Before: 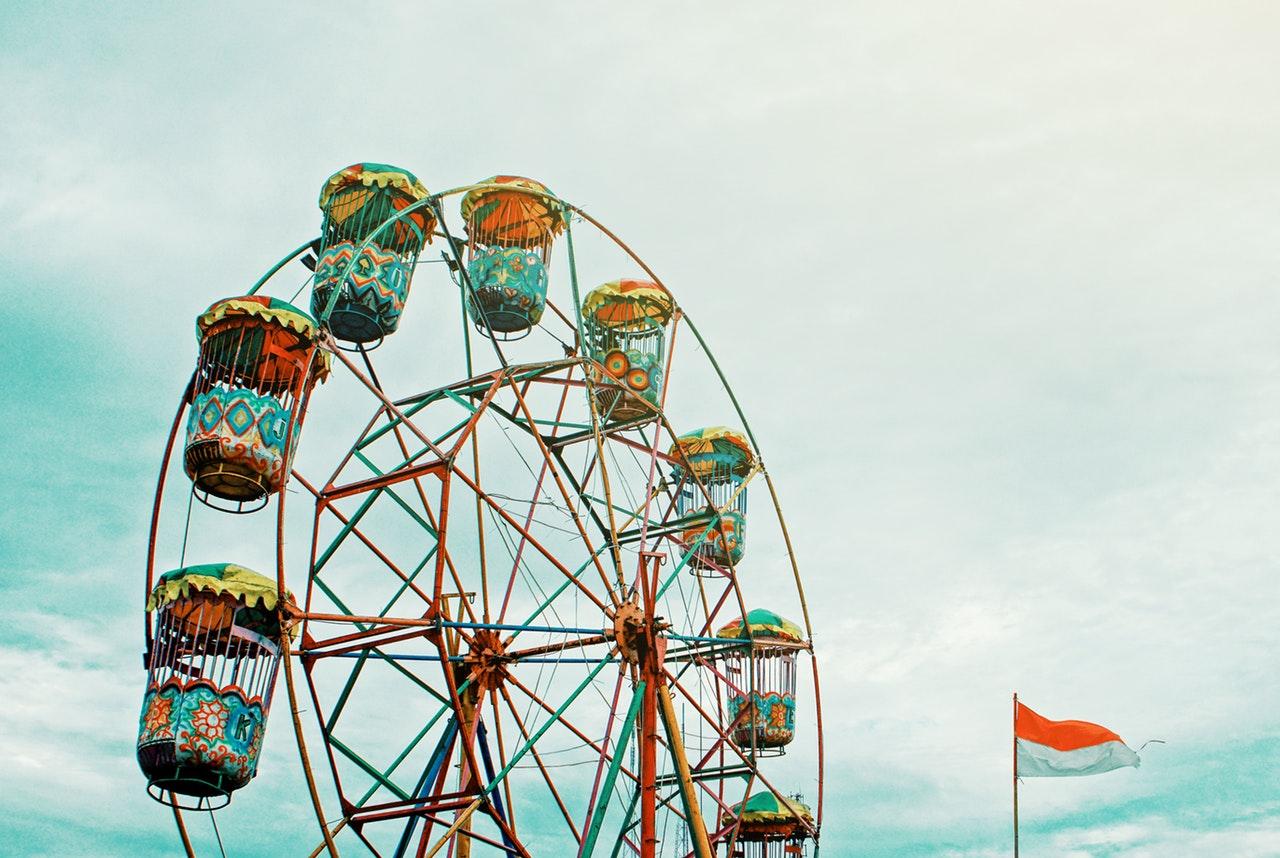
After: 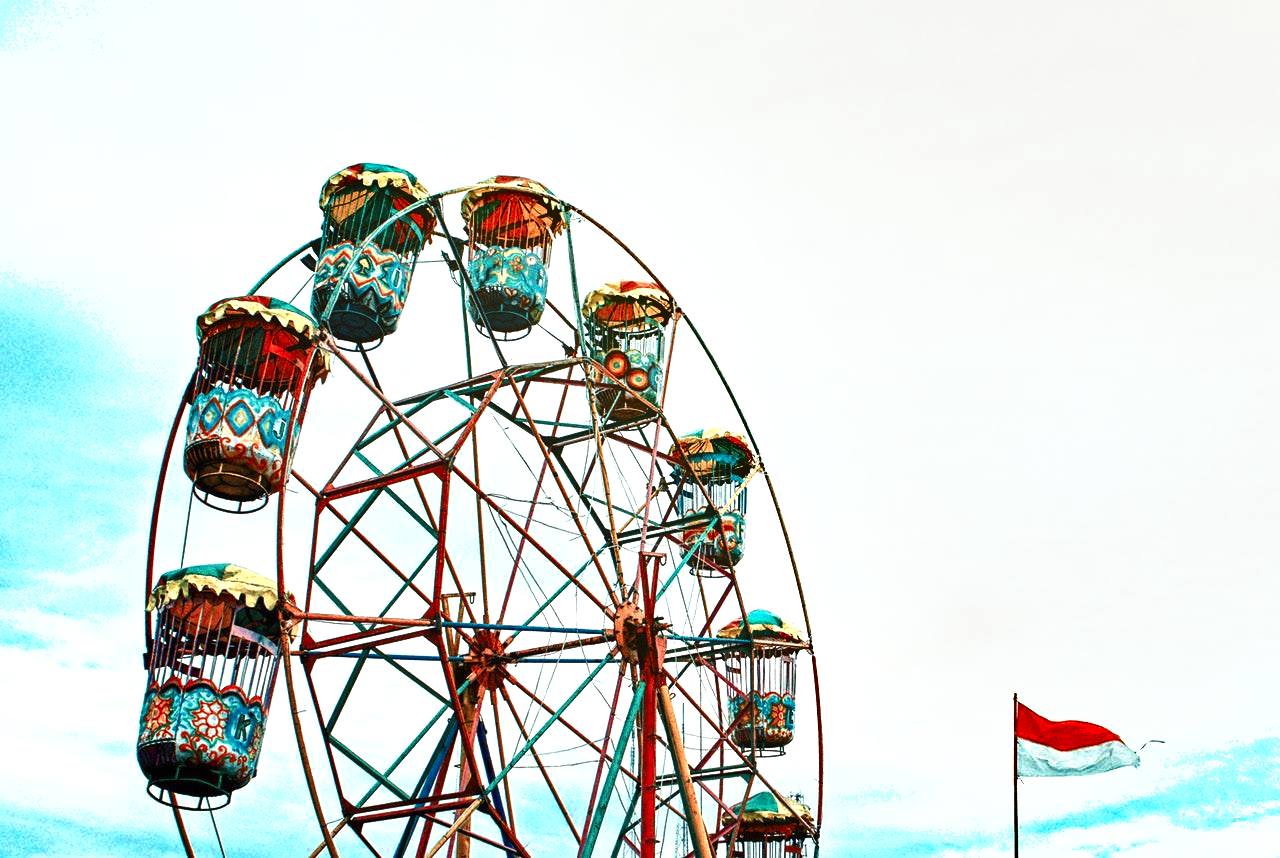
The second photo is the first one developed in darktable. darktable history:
exposure: black level correction 0, exposure 0.7 EV, compensate exposure bias true, compensate highlight preservation false
color zones: curves: ch0 [(0, 0.473) (0.001, 0.473) (0.226, 0.548) (0.4, 0.589) (0.525, 0.54) (0.728, 0.403) (0.999, 0.473) (1, 0.473)]; ch1 [(0, 0.619) (0.001, 0.619) (0.234, 0.388) (0.4, 0.372) (0.528, 0.422) (0.732, 0.53) (0.999, 0.619) (1, 0.619)]; ch2 [(0, 0.547) (0.001, 0.547) (0.226, 0.45) (0.4, 0.525) (0.525, 0.585) (0.8, 0.511) (0.999, 0.547) (1, 0.547)]
grain: coarseness 0.09 ISO
shadows and highlights: shadows 53, soften with gaussian
